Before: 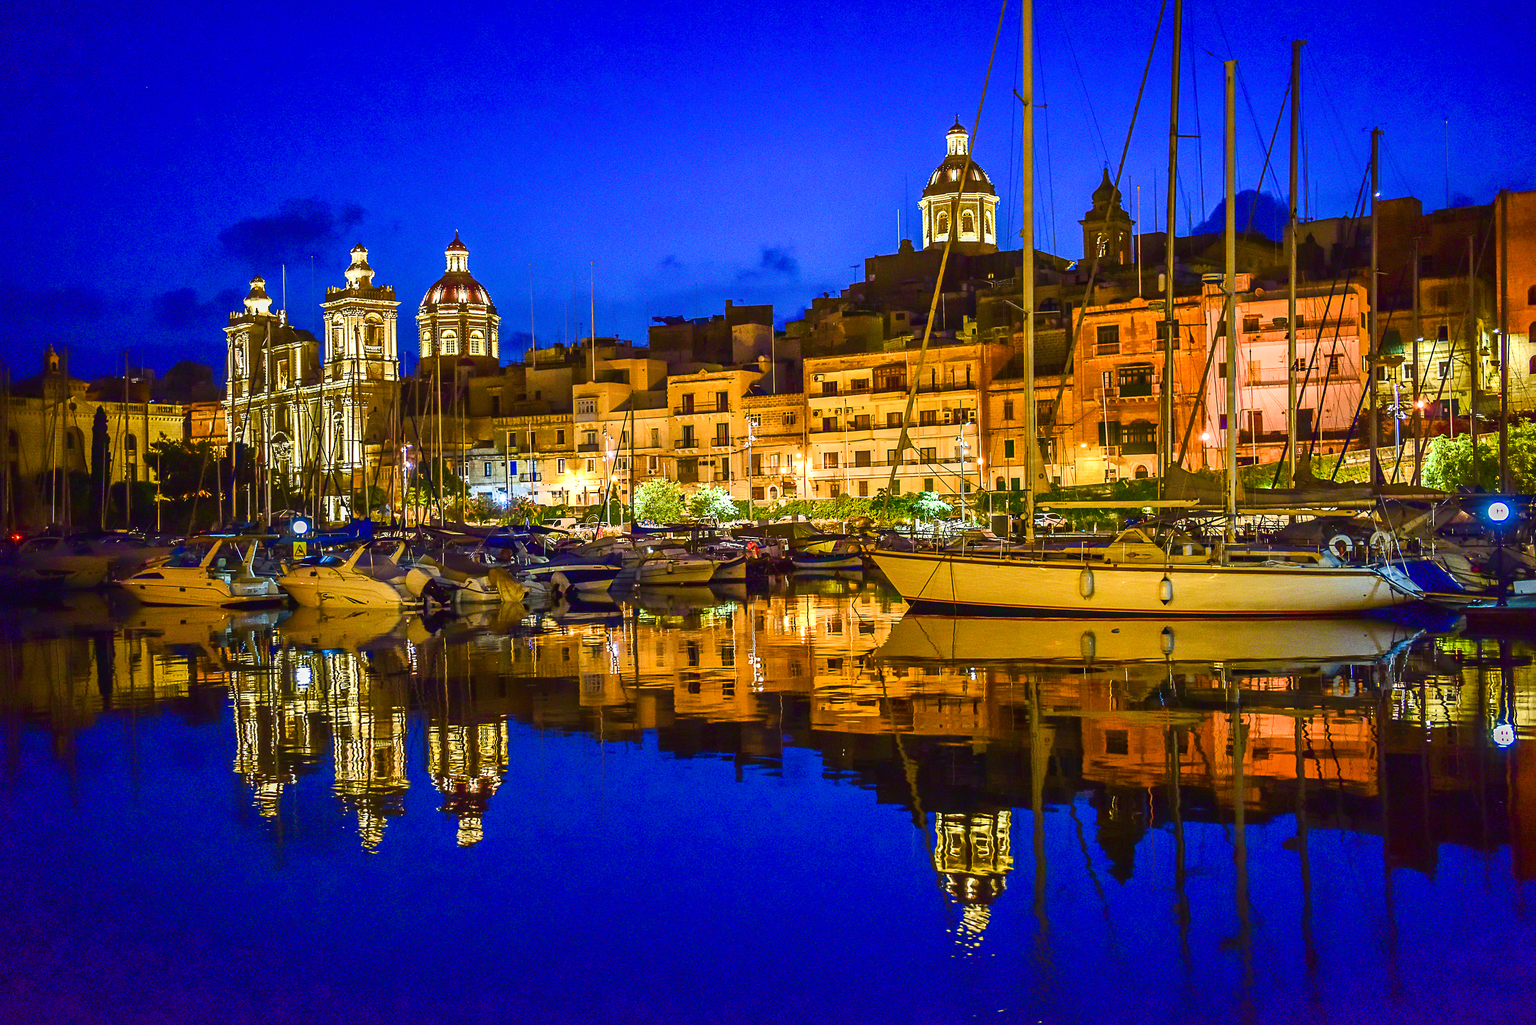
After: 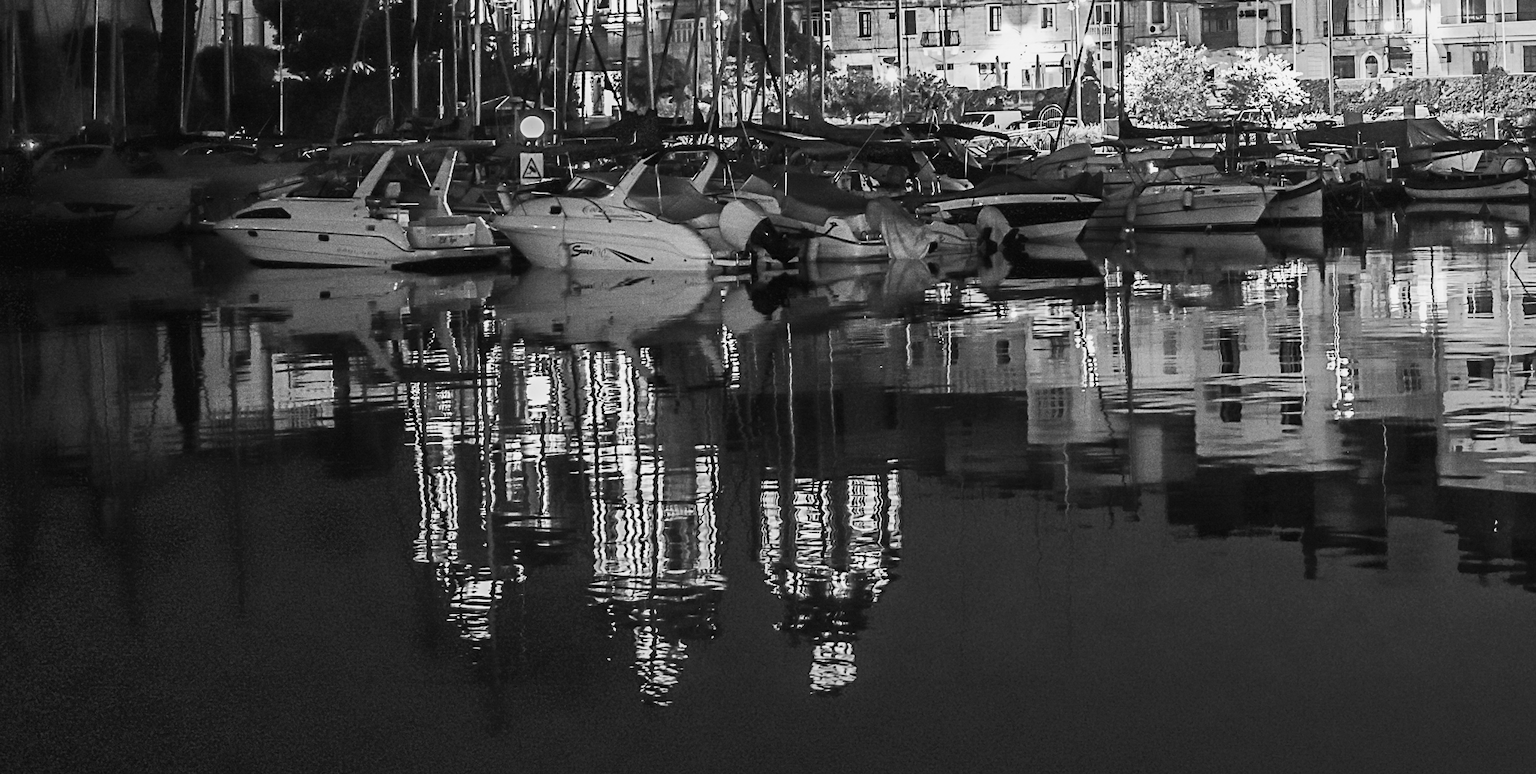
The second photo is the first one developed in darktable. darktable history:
monochrome: a -71.75, b 75.82
crop: top 44.483%, right 43.593%, bottom 12.892%
